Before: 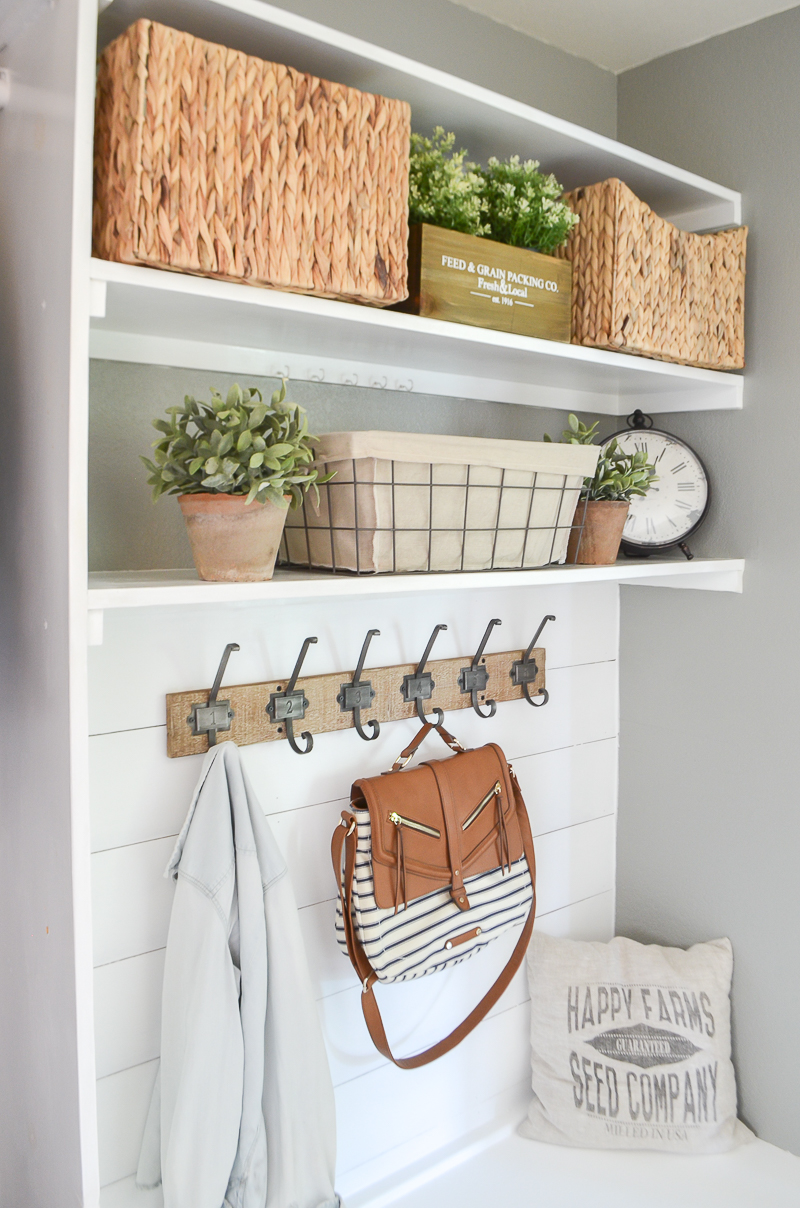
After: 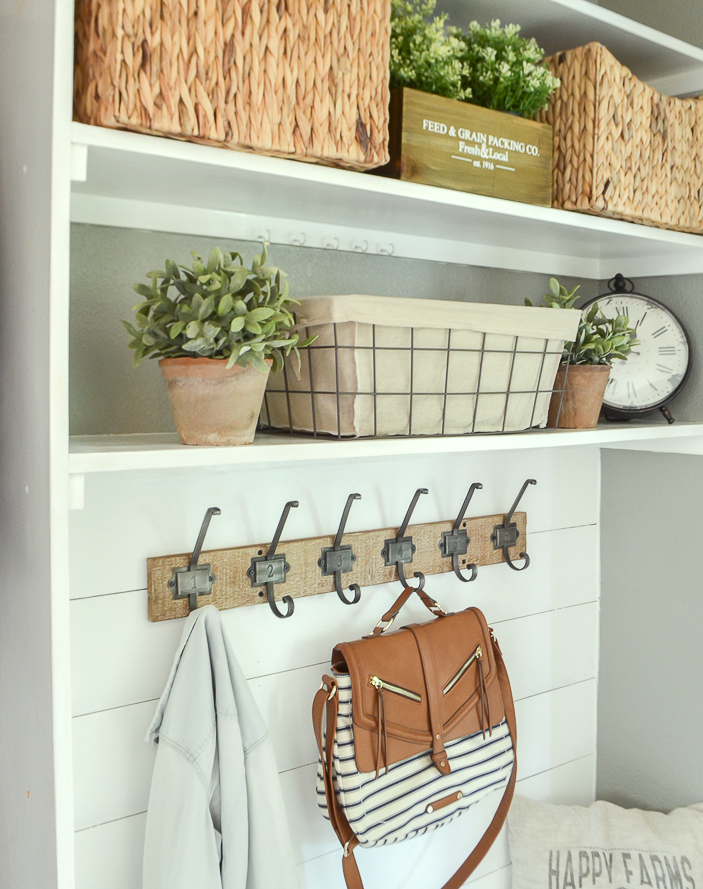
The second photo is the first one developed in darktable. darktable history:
color correction: highlights a* -4.73, highlights b* 5.06, saturation 0.97
crop and rotate: left 2.425%, top 11.305%, right 9.6%, bottom 15.08%
local contrast: highlights 100%, shadows 100%, detail 120%, midtone range 0.2
